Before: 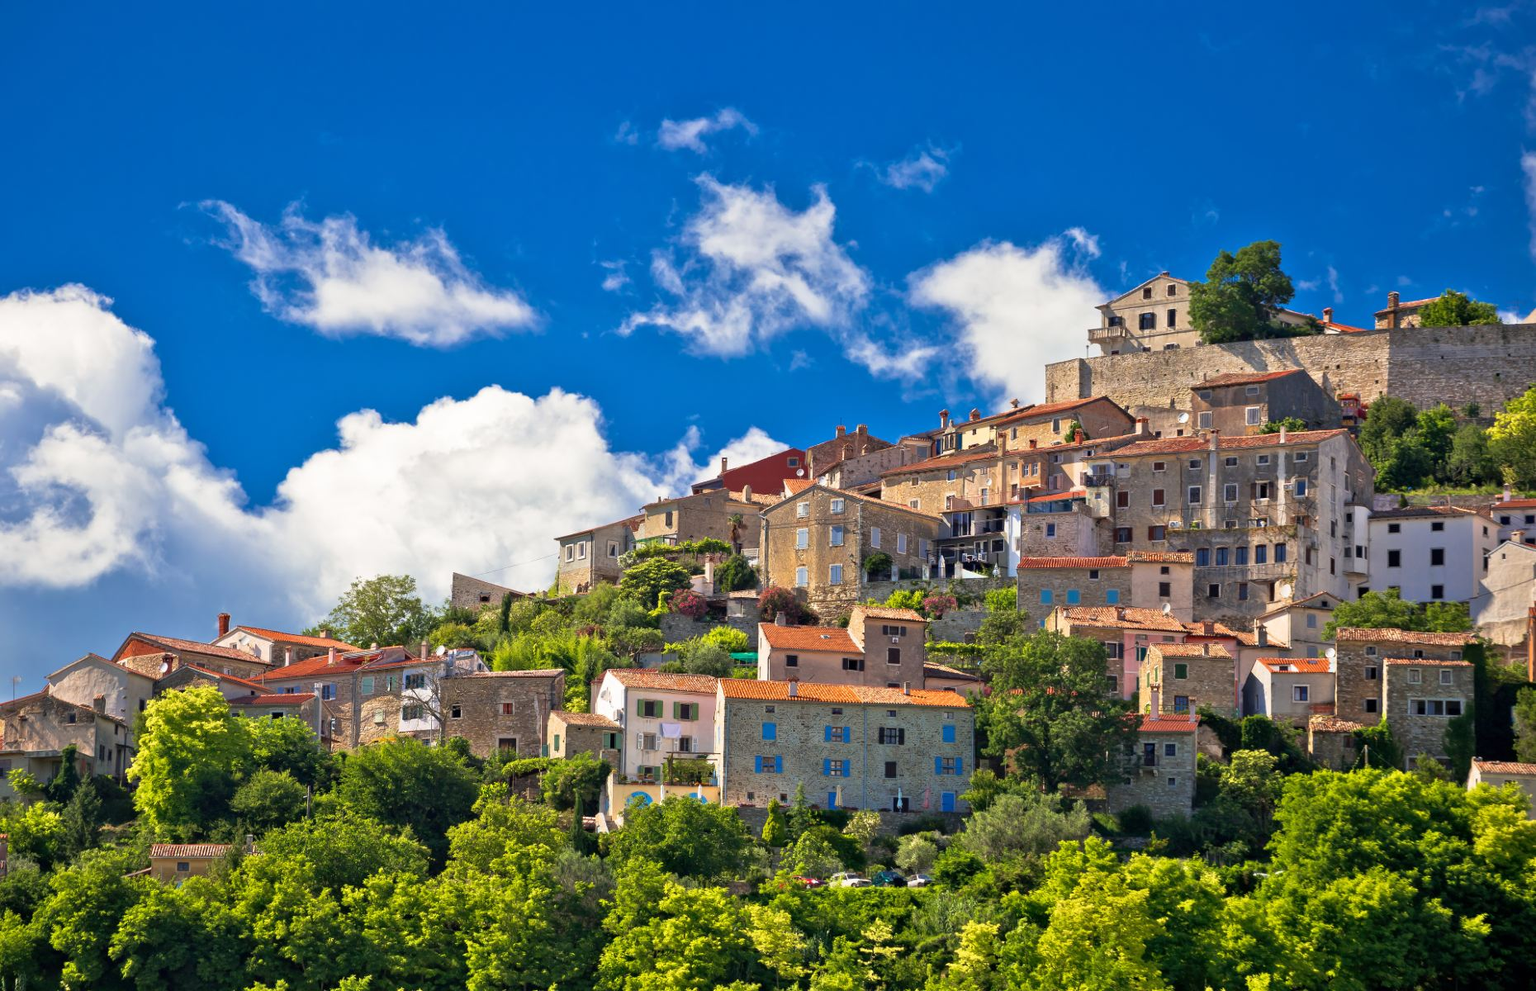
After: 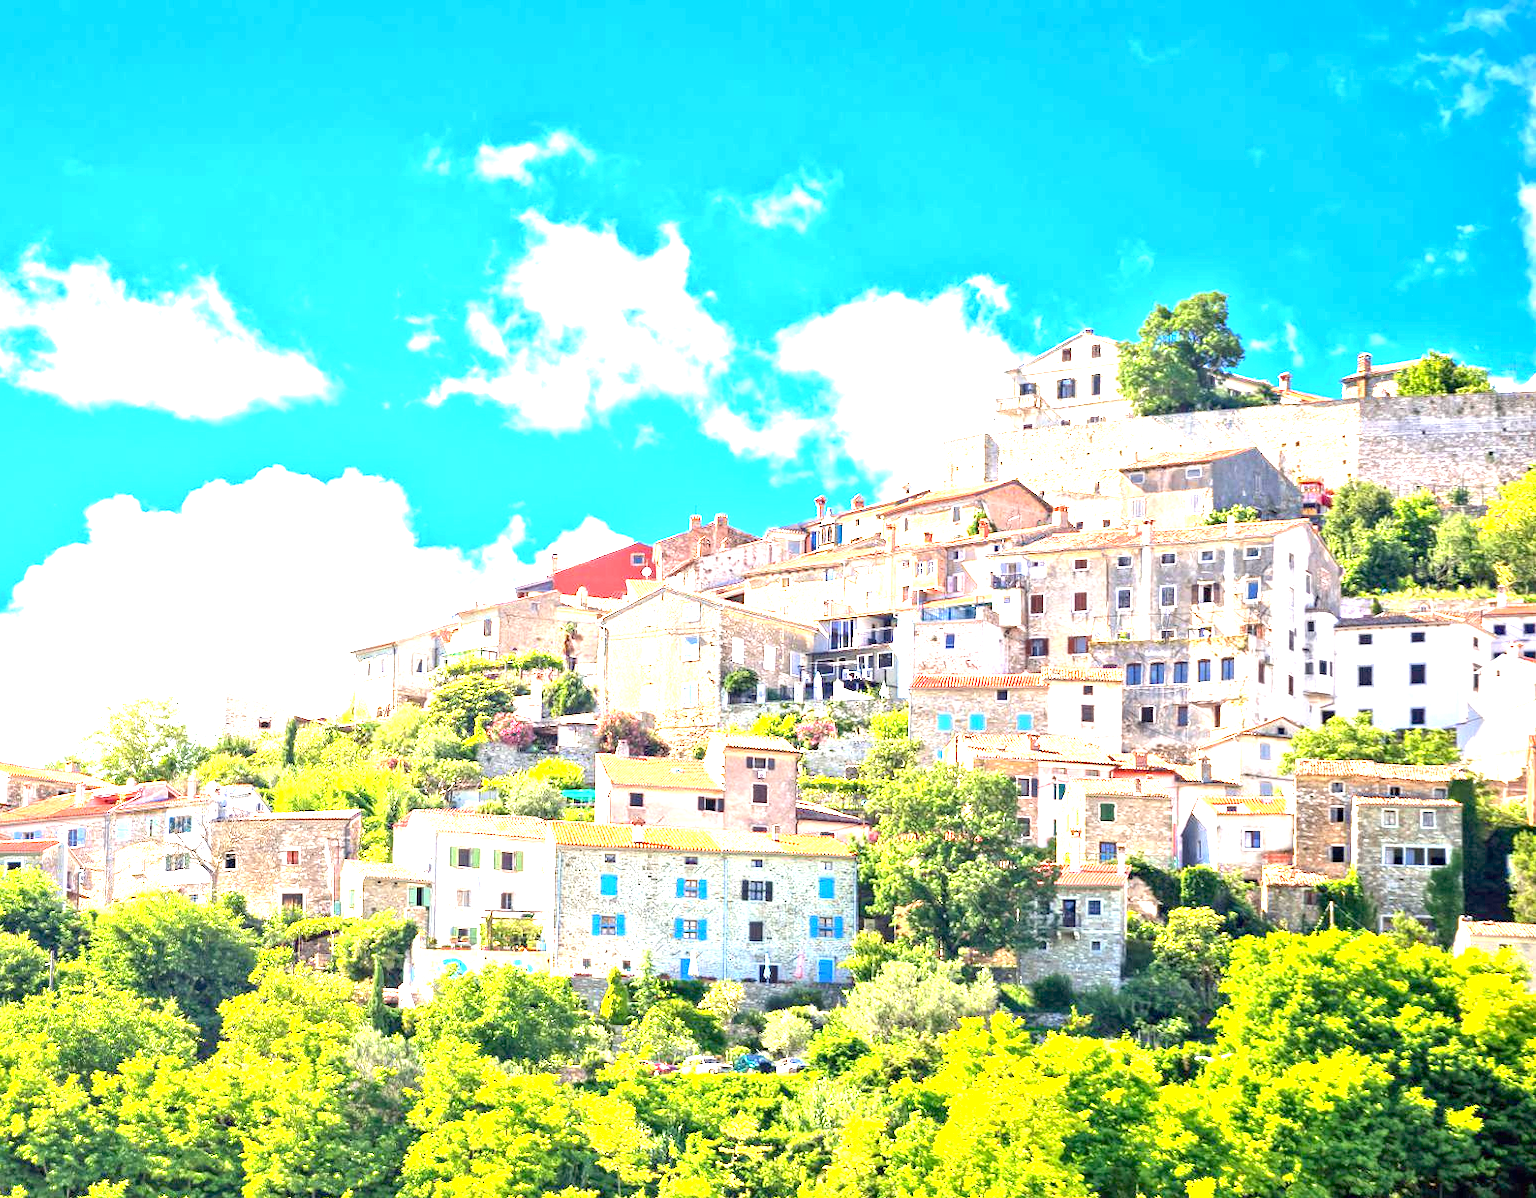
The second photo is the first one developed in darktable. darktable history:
crop: left 17.333%, bottom 0.045%
local contrast: on, module defaults
exposure: black level correction 0.001, exposure 2.693 EV, compensate highlight preservation false
